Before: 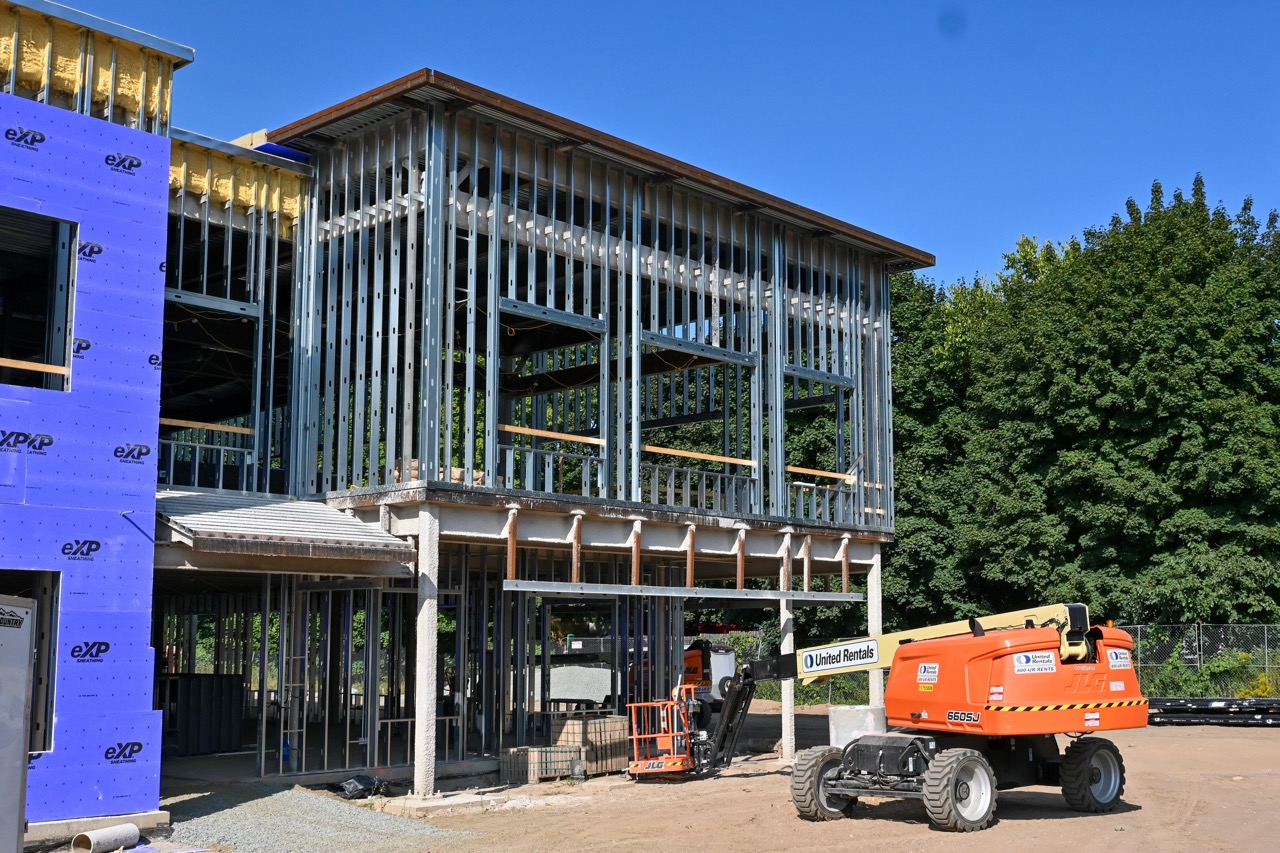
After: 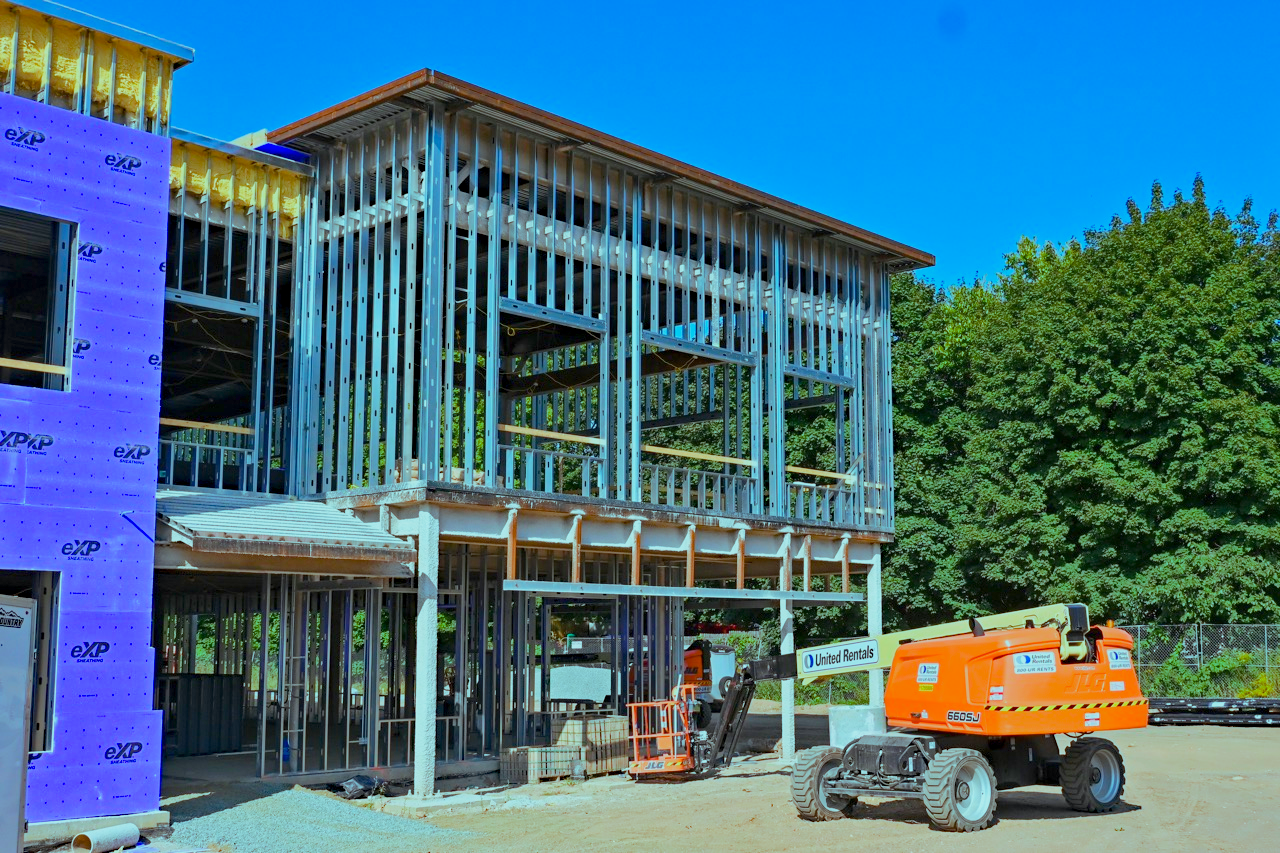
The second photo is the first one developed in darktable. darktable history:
color balance rgb: highlights gain › luminance -32.983%, highlights gain › chroma 5.6%, highlights gain › hue 216.3°, linear chroma grading › global chroma 20.525%, perceptual saturation grading › global saturation 0.688%, perceptual brilliance grading › mid-tones 9.768%, perceptual brilliance grading › shadows 14.714%, global vibrance -8.151%, contrast -13.012%, saturation formula JzAzBz (2021)
base curve: curves: ch0 [(0, 0) (0.088, 0.125) (0.176, 0.251) (0.354, 0.501) (0.613, 0.749) (1, 0.877)], preserve colors none
haze removal: strength 0.256, distance 0.257, compatibility mode true, adaptive false
exposure: compensate highlight preservation false
